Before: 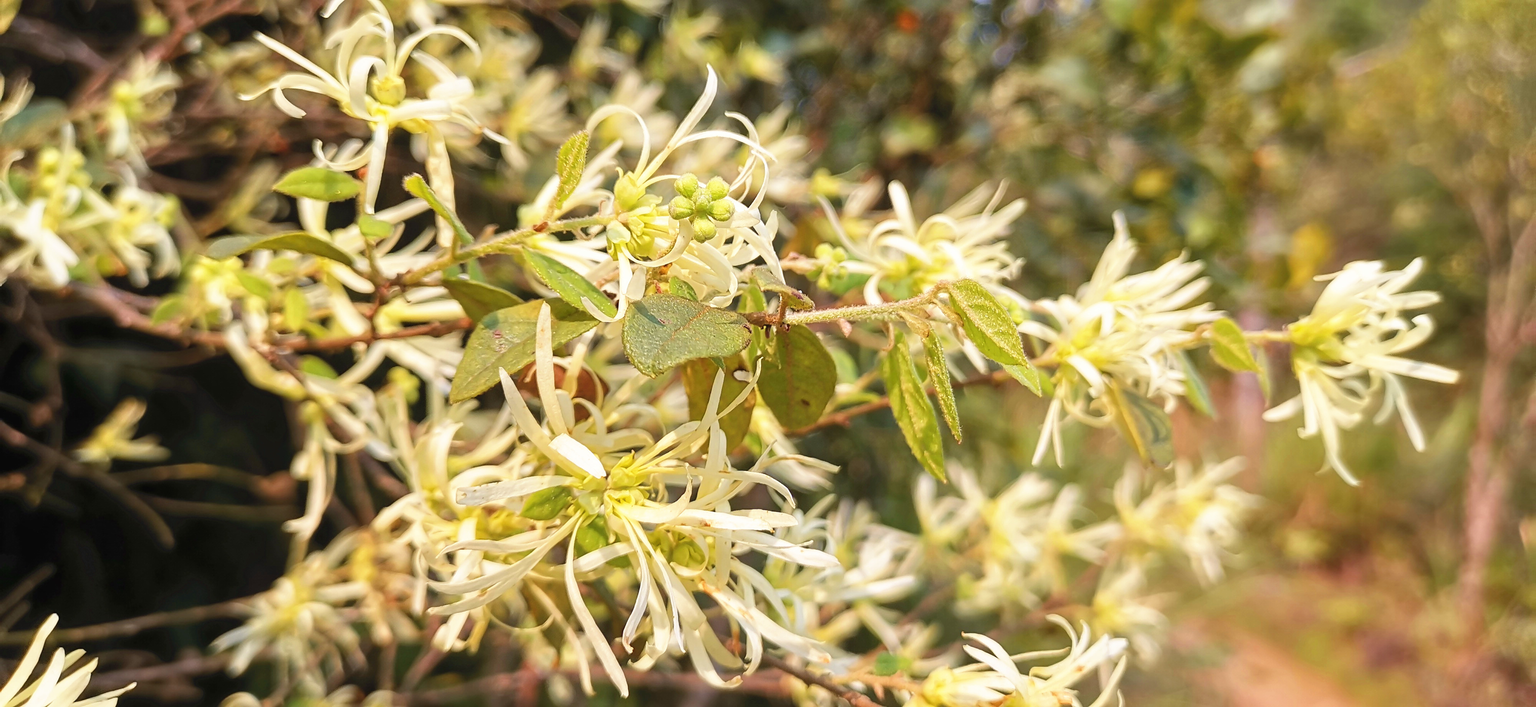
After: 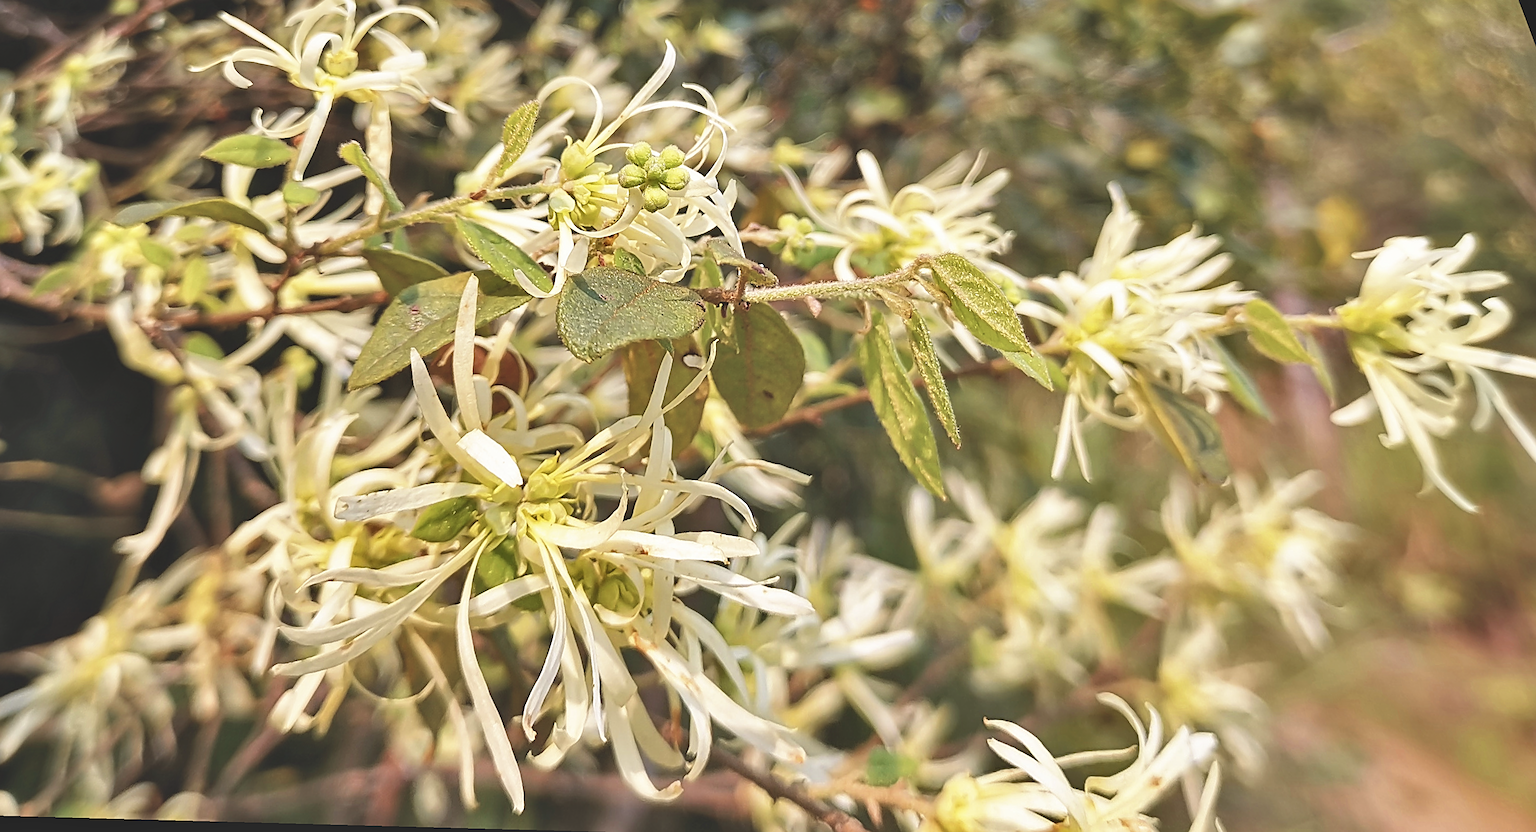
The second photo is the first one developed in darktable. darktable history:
shadows and highlights: soften with gaussian
sharpen: radius 2.767
rotate and perspective: rotation 0.72°, lens shift (vertical) -0.352, lens shift (horizontal) -0.051, crop left 0.152, crop right 0.859, crop top 0.019, crop bottom 0.964
exposure: black level correction -0.015, compensate highlight preservation false
color correction: saturation 0.8
